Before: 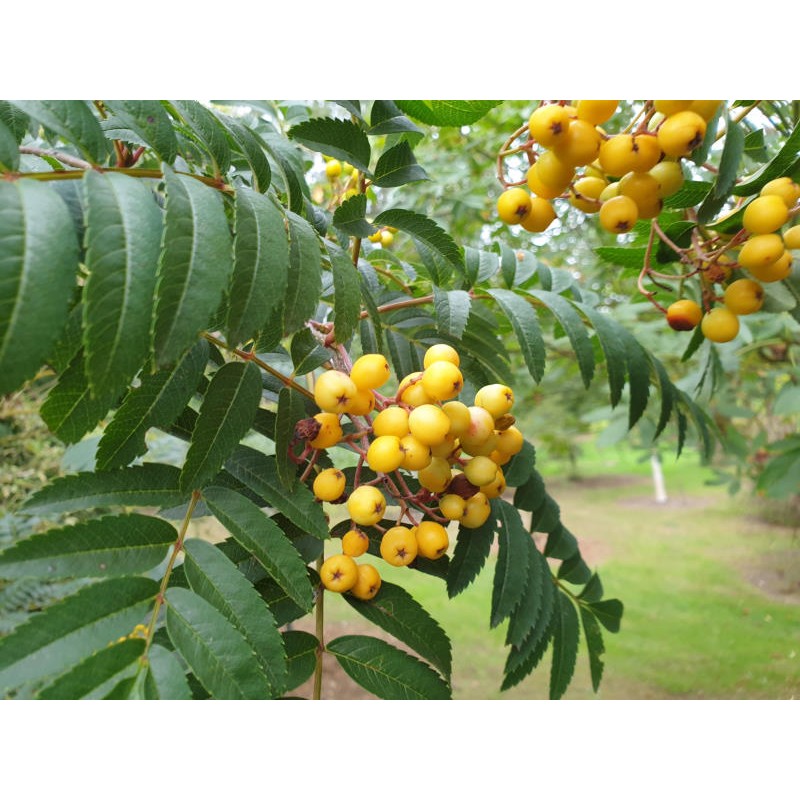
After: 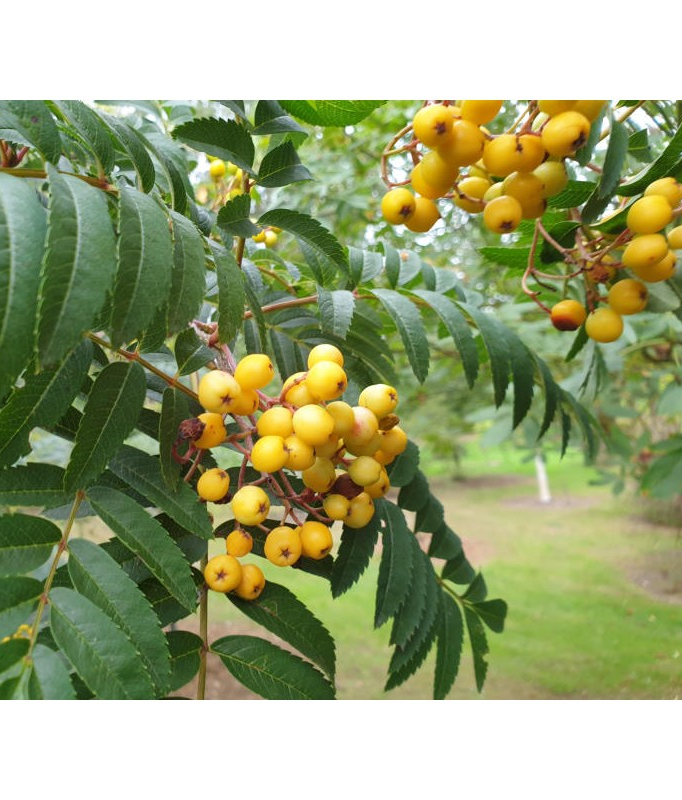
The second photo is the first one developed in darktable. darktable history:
crop and rotate: left 14.628%
